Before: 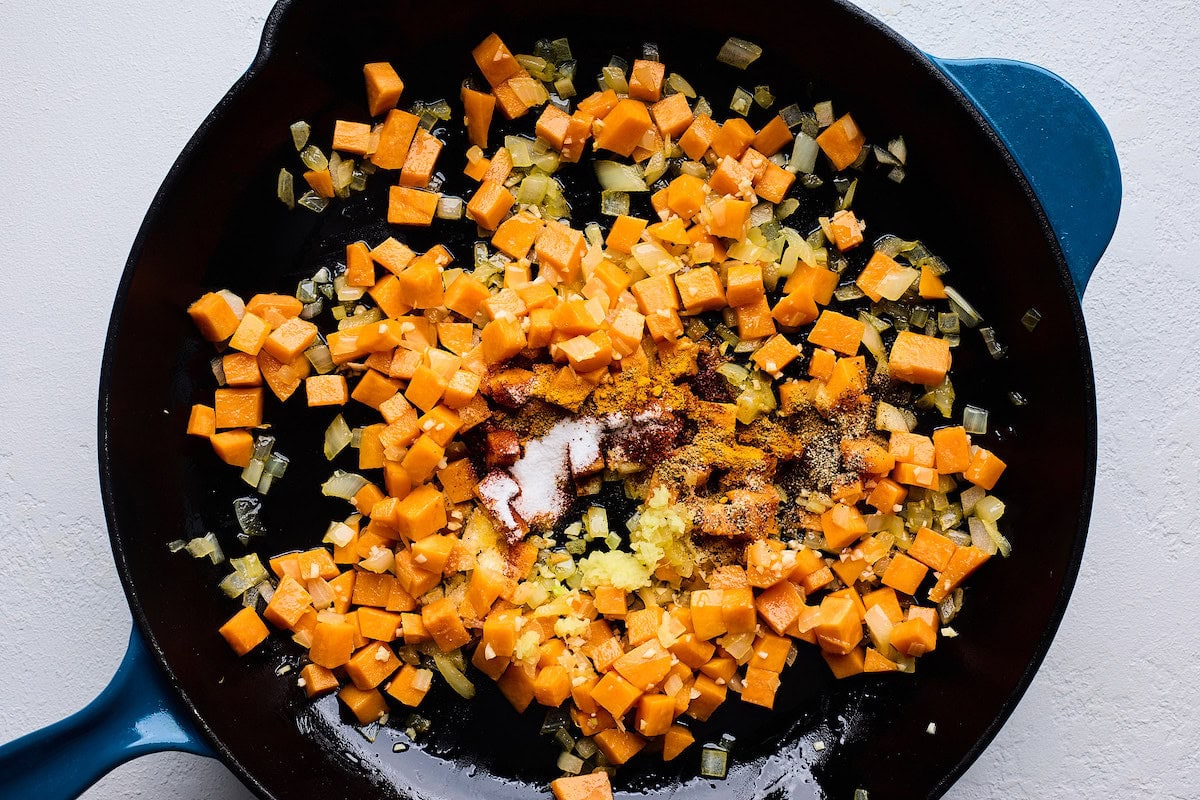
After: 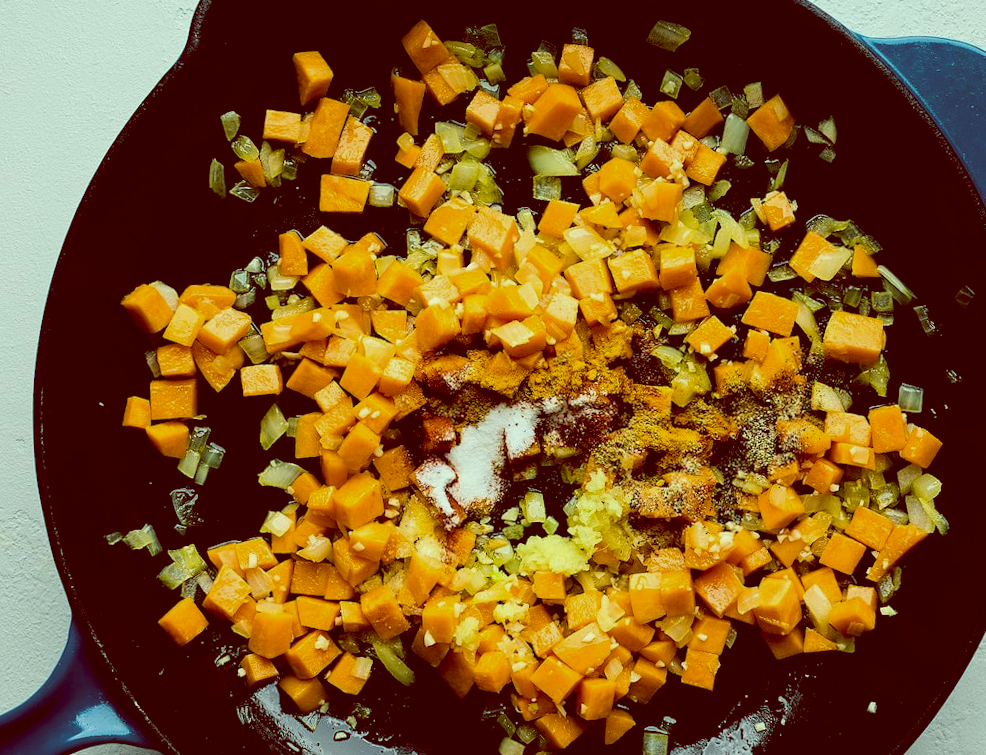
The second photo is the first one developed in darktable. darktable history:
color balance: lift [1, 1.015, 0.987, 0.985], gamma [1, 0.959, 1.042, 0.958], gain [0.927, 0.938, 1.072, 0.928], contrast 1.5%
crop and rotate: angle 1°, left 4.281%, top 0.642%, right 11.383%, bottom 2.486%
